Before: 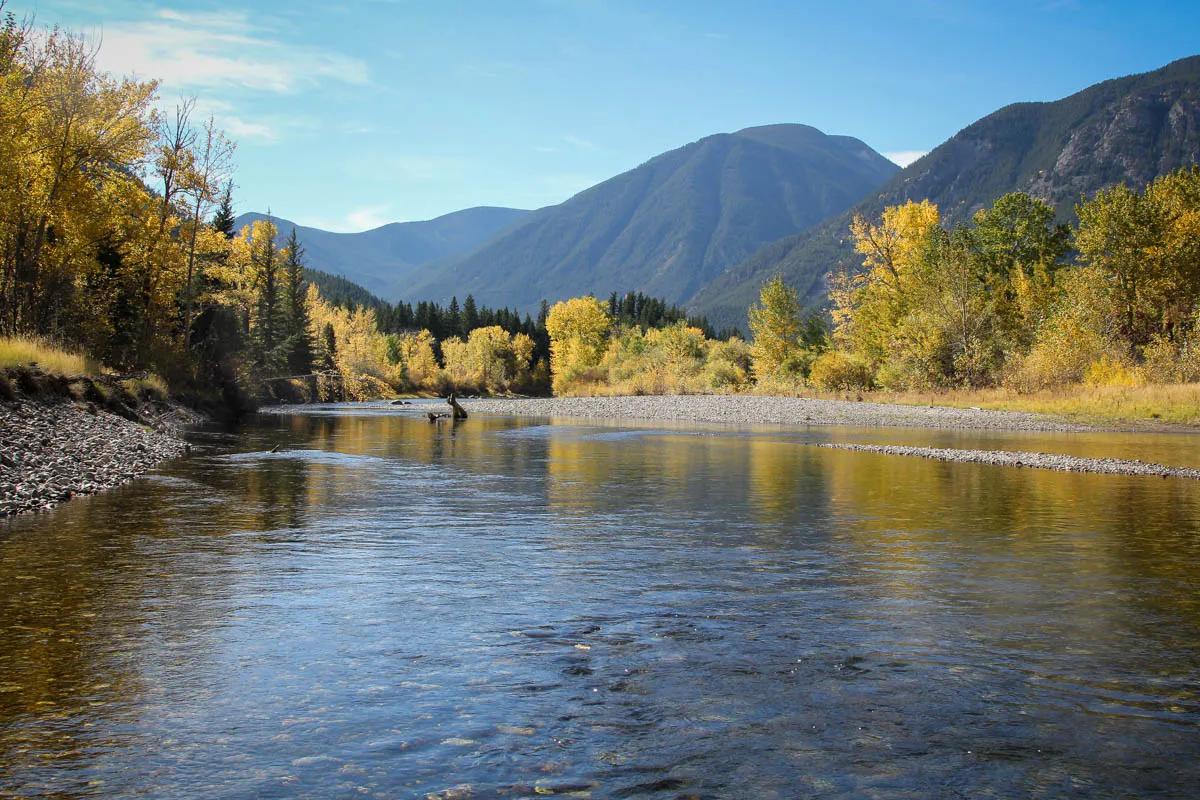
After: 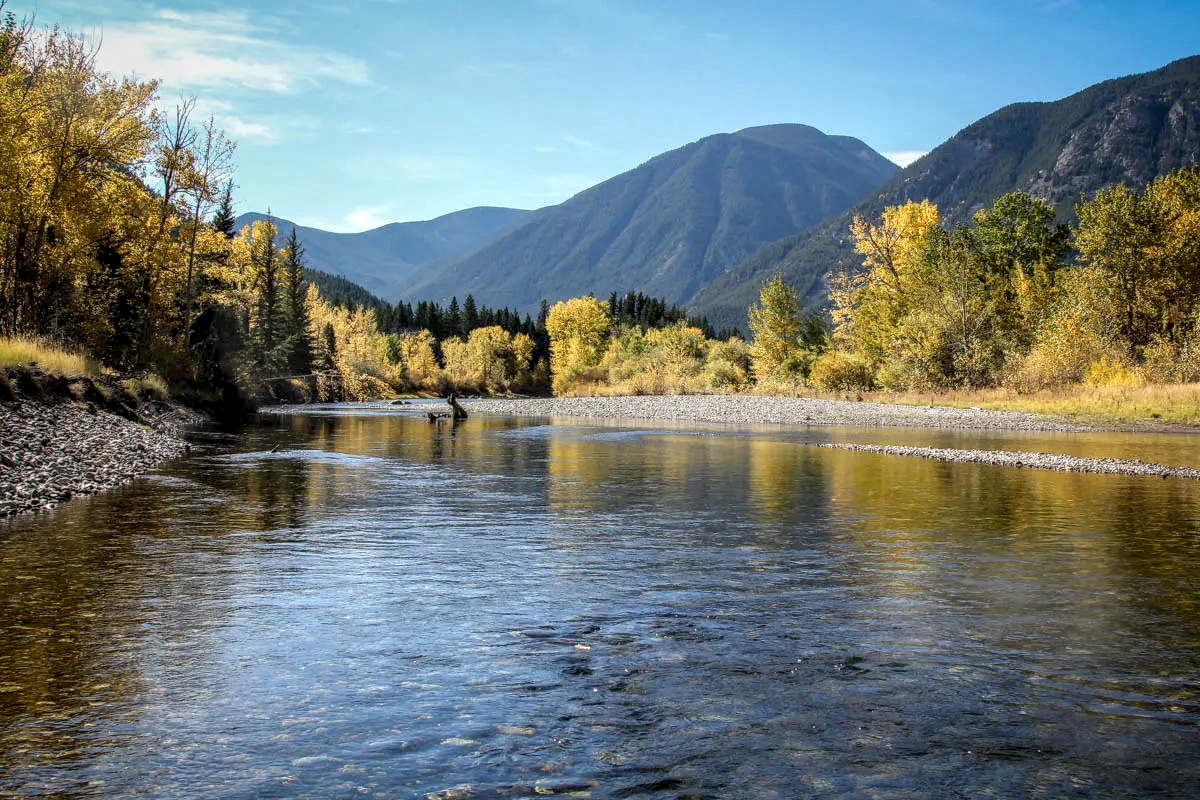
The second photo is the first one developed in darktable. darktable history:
local contrast: highlights 28%, detail 150%
